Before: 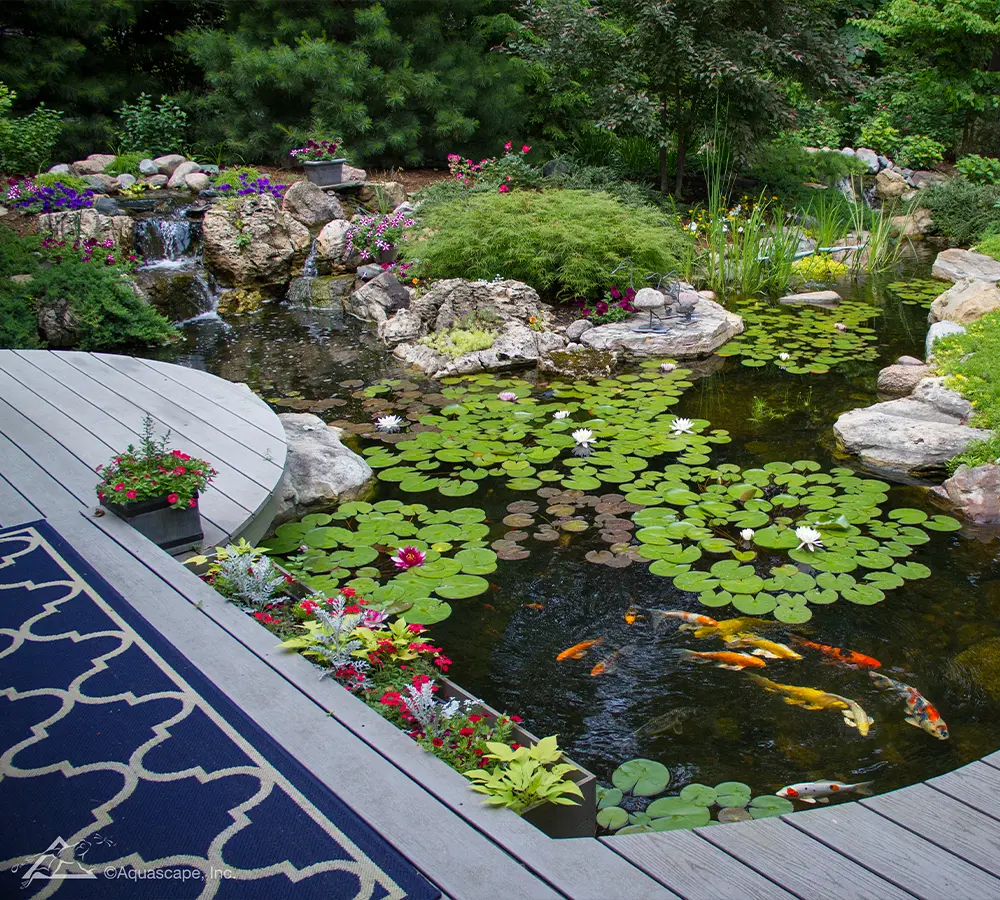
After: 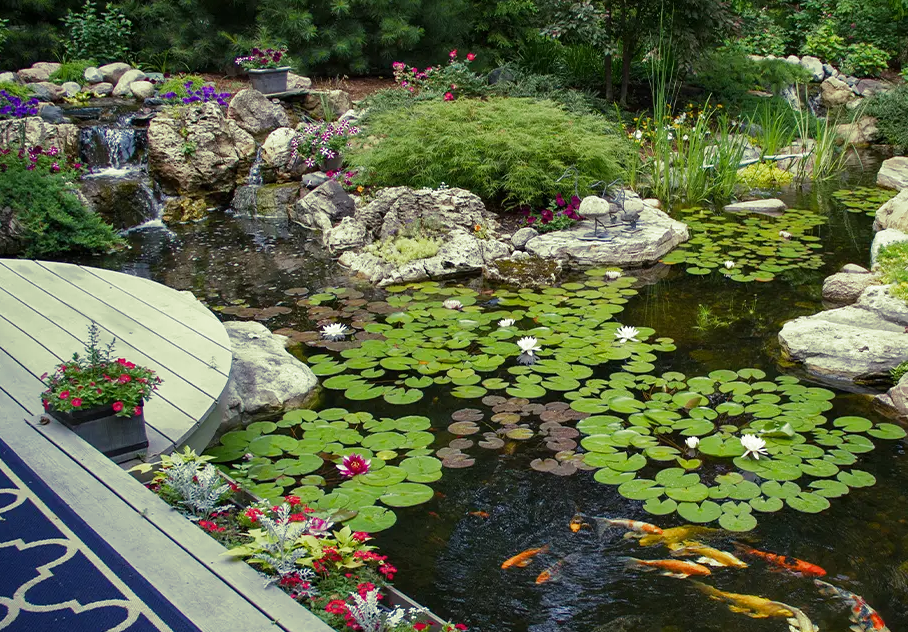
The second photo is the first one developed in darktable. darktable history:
split-toning: shadows › hue 290.82°, shadows › saturation 0.34, highlights › saturation 0.38, balance 0, compress 50%
crop: left 5.596%, top 10.314%, right 3.534%, bottom 19.395%
exposure: compensate highlight preservation false
